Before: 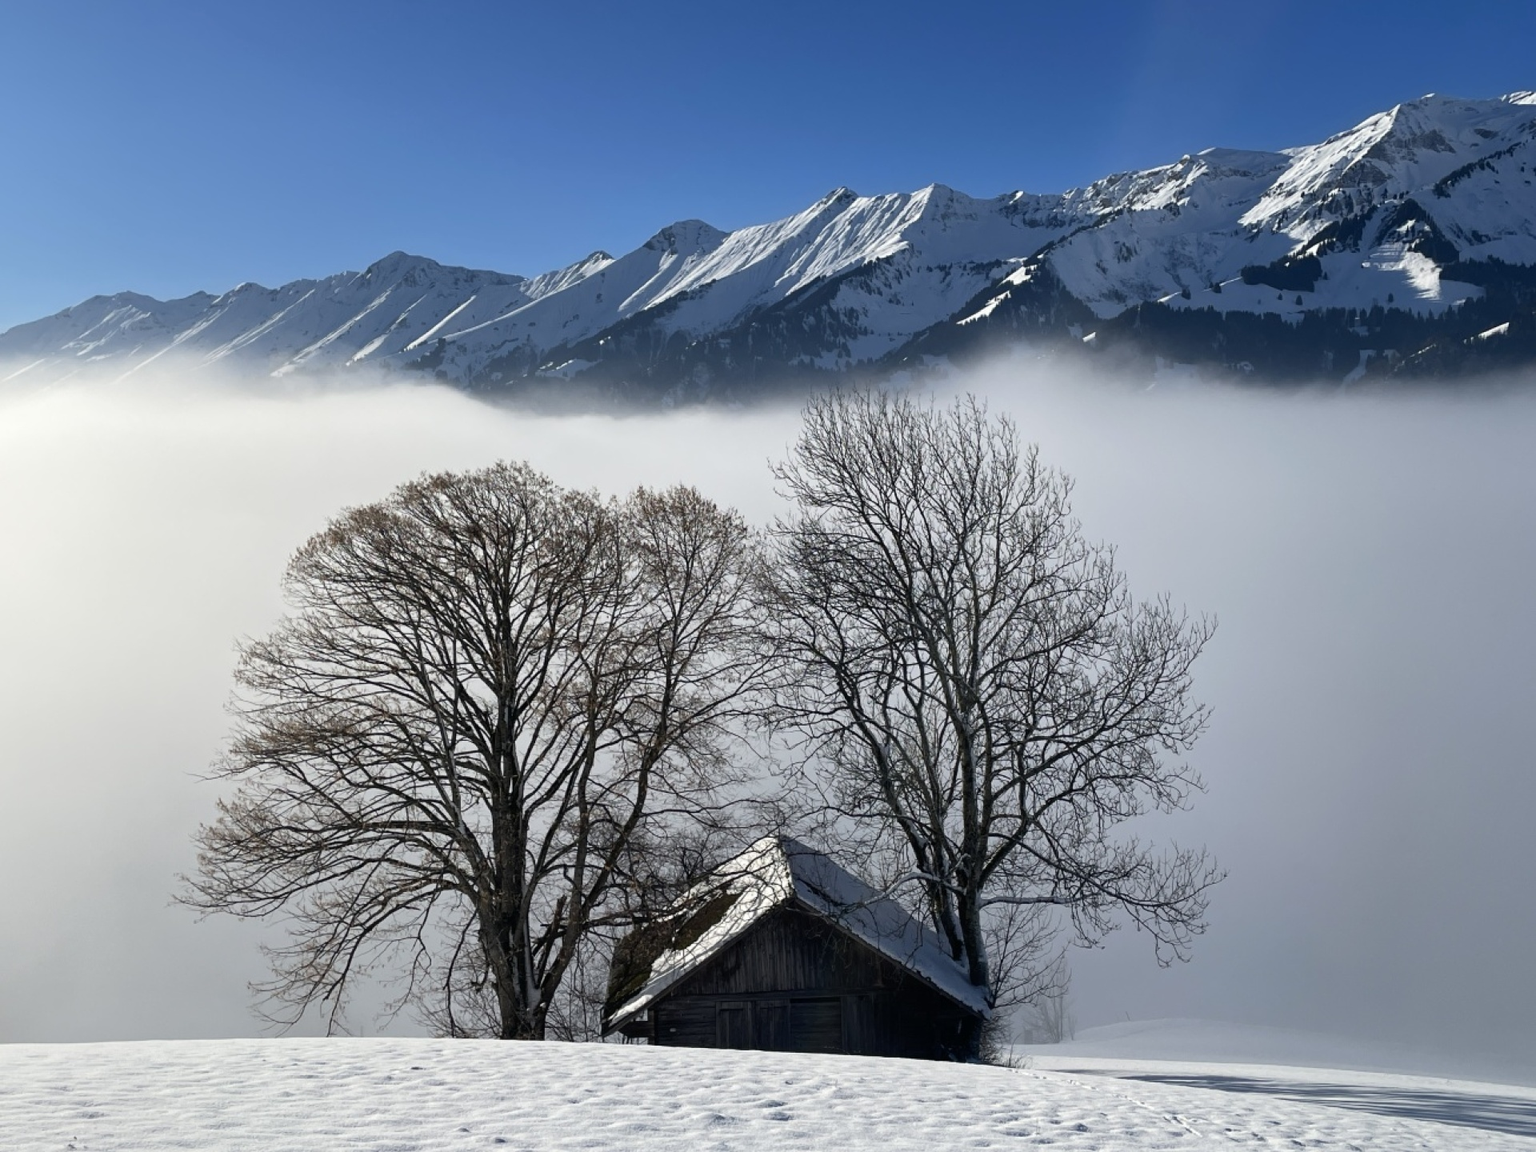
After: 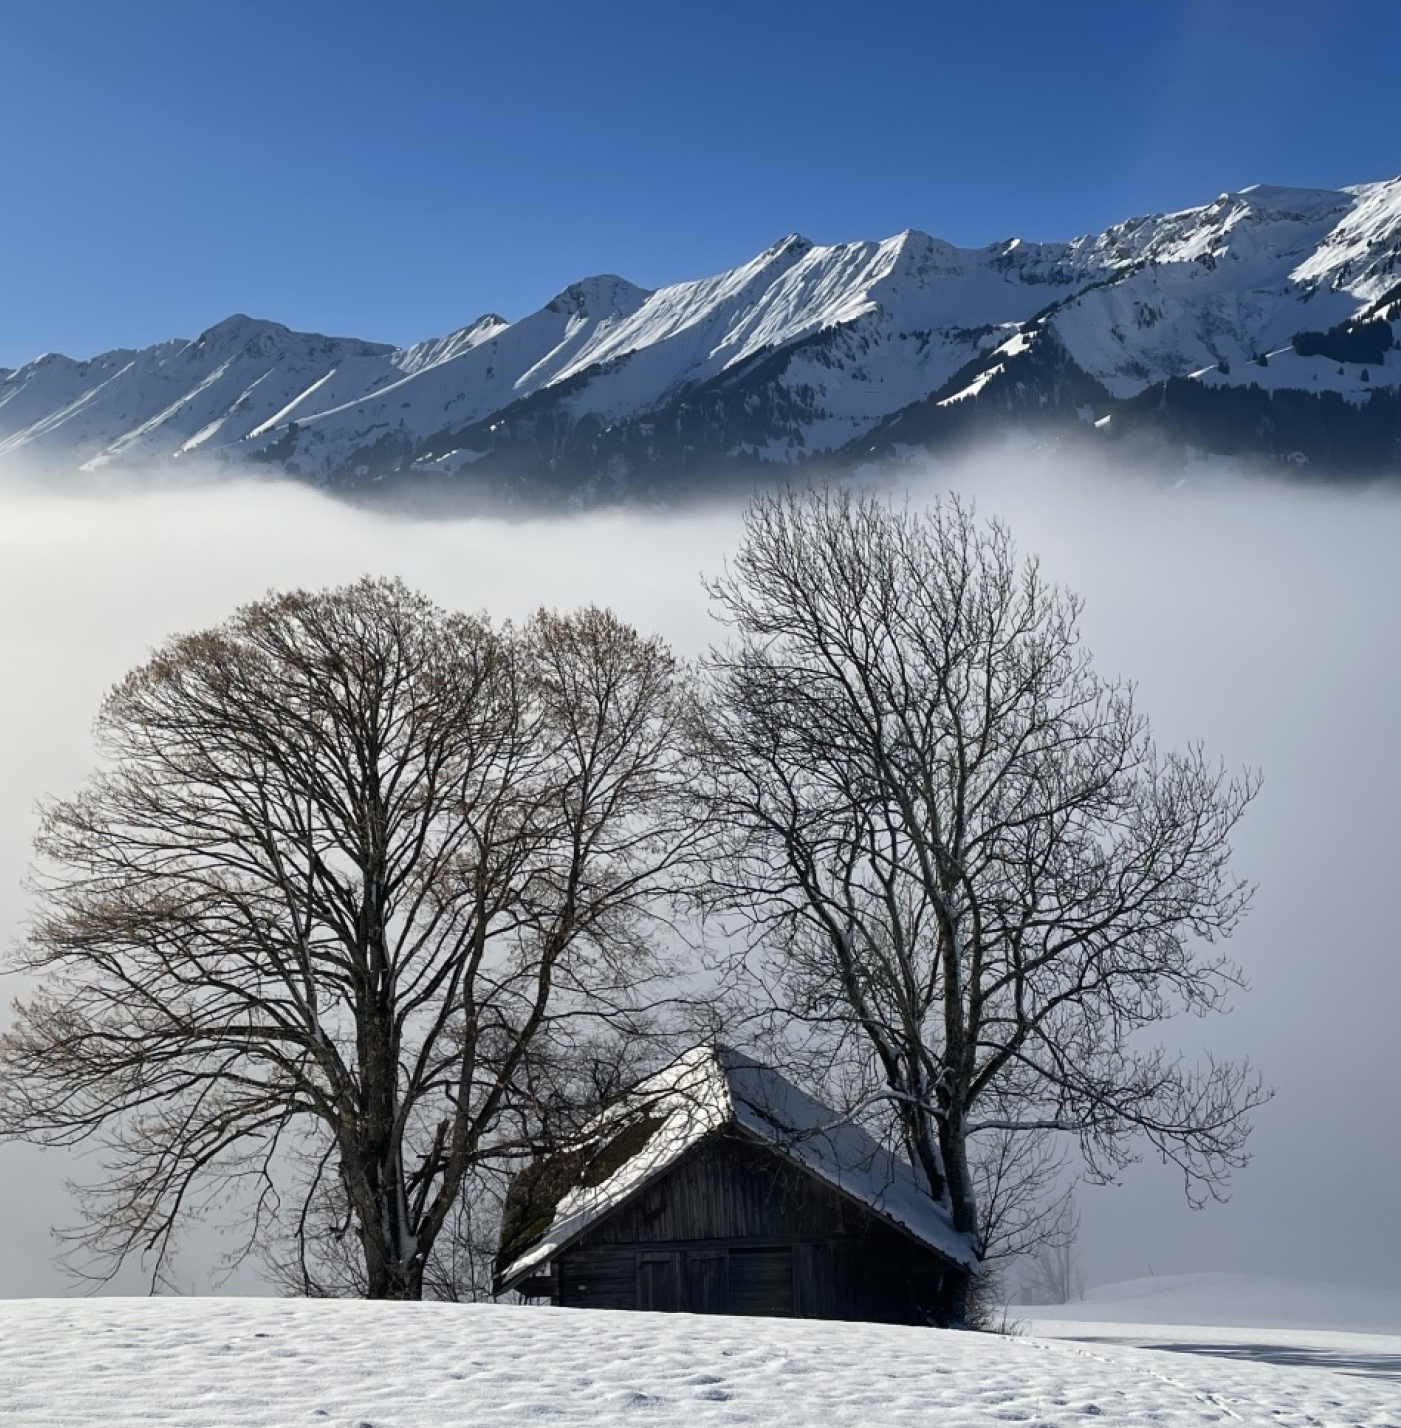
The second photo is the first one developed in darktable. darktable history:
crop: left 13.508%, top 0%, right 13.483%
